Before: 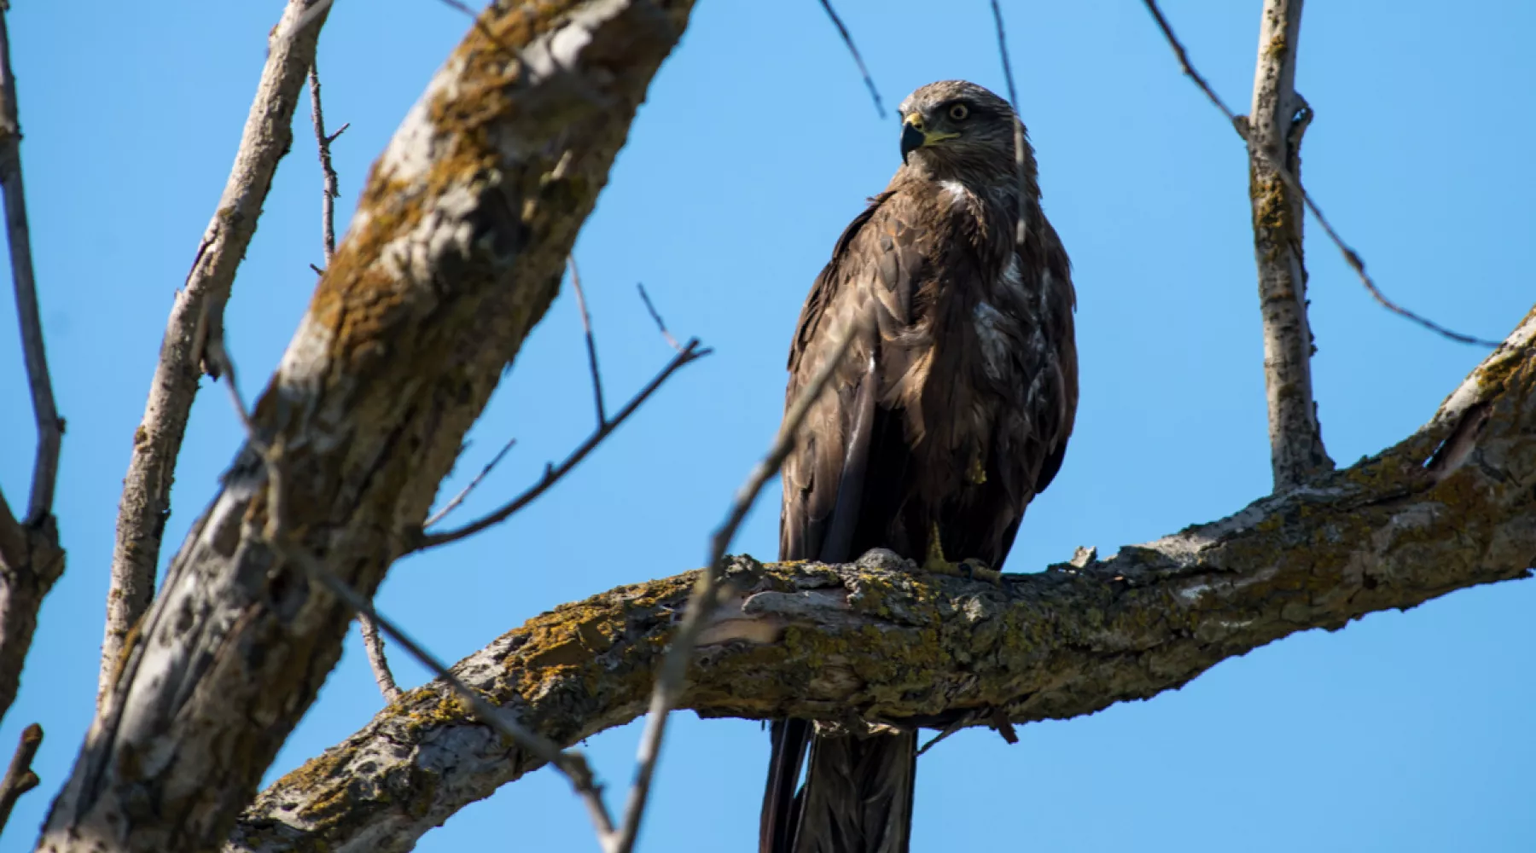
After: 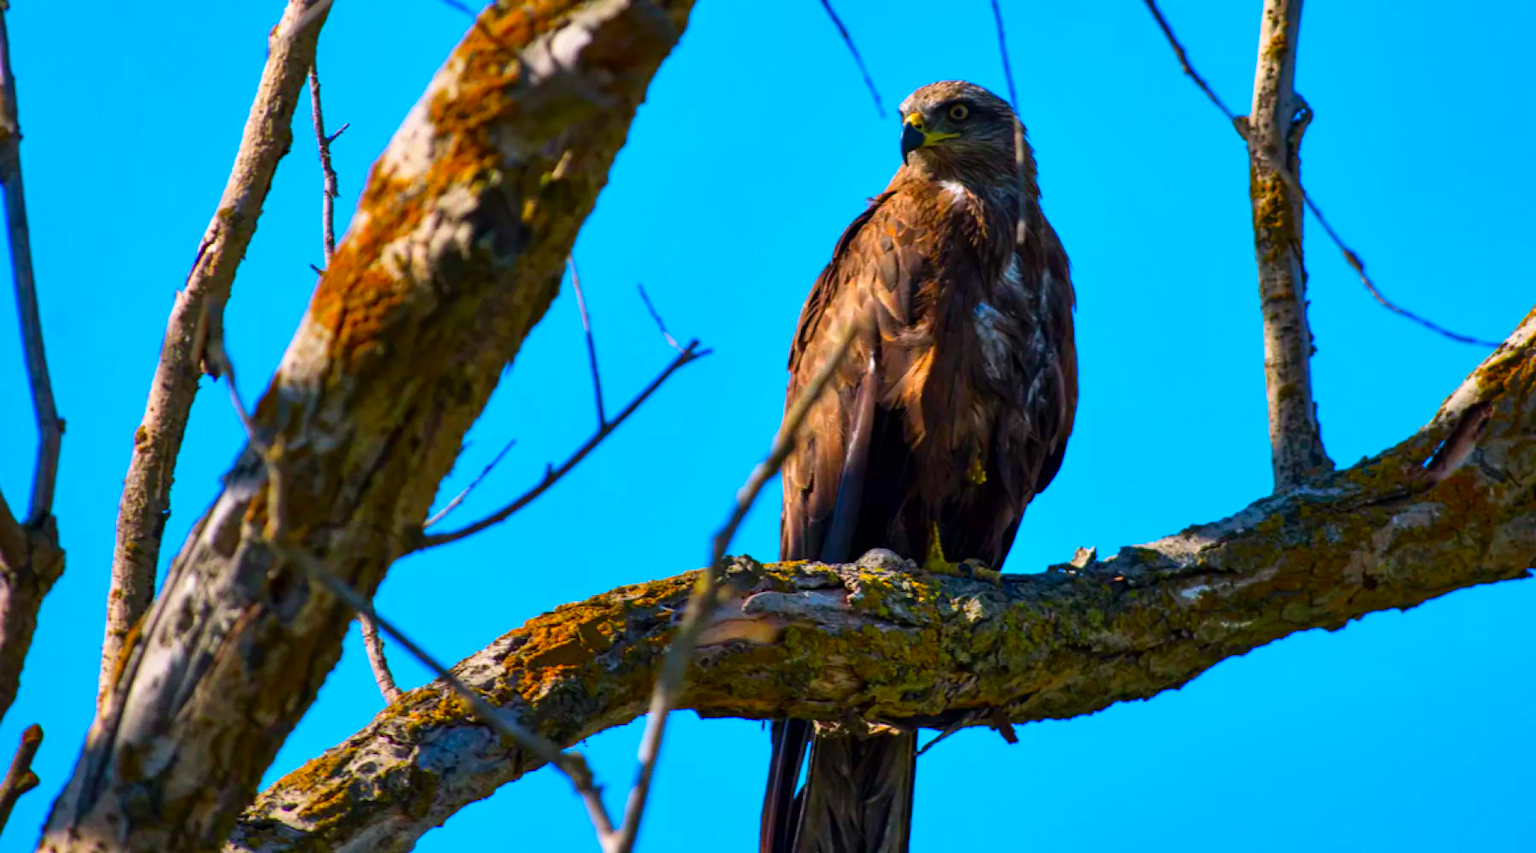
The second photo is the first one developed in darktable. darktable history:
color correction: highlights a* 1.59, highlights b* -1.7, saturation 2.48
shadows and highlights: soften with gaussian
